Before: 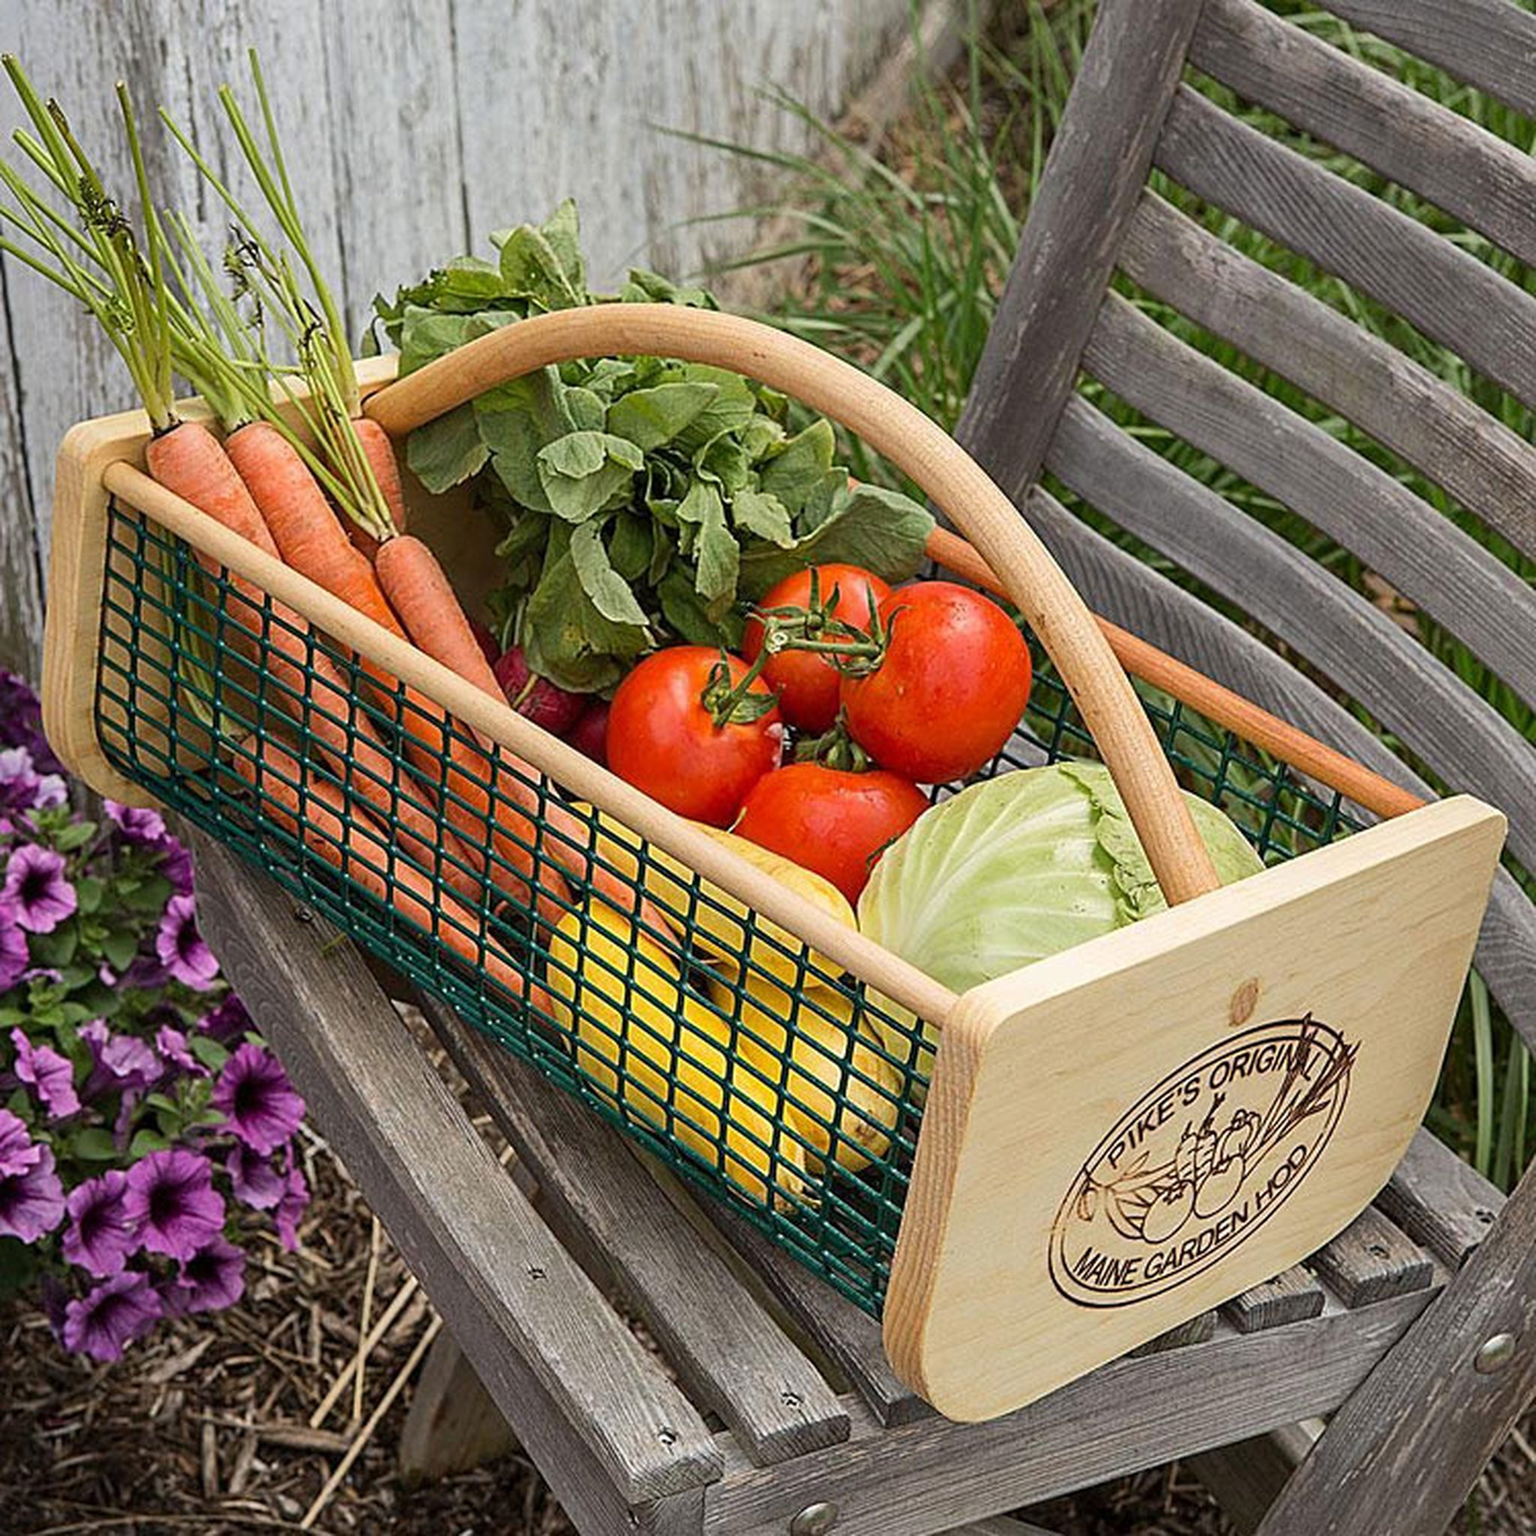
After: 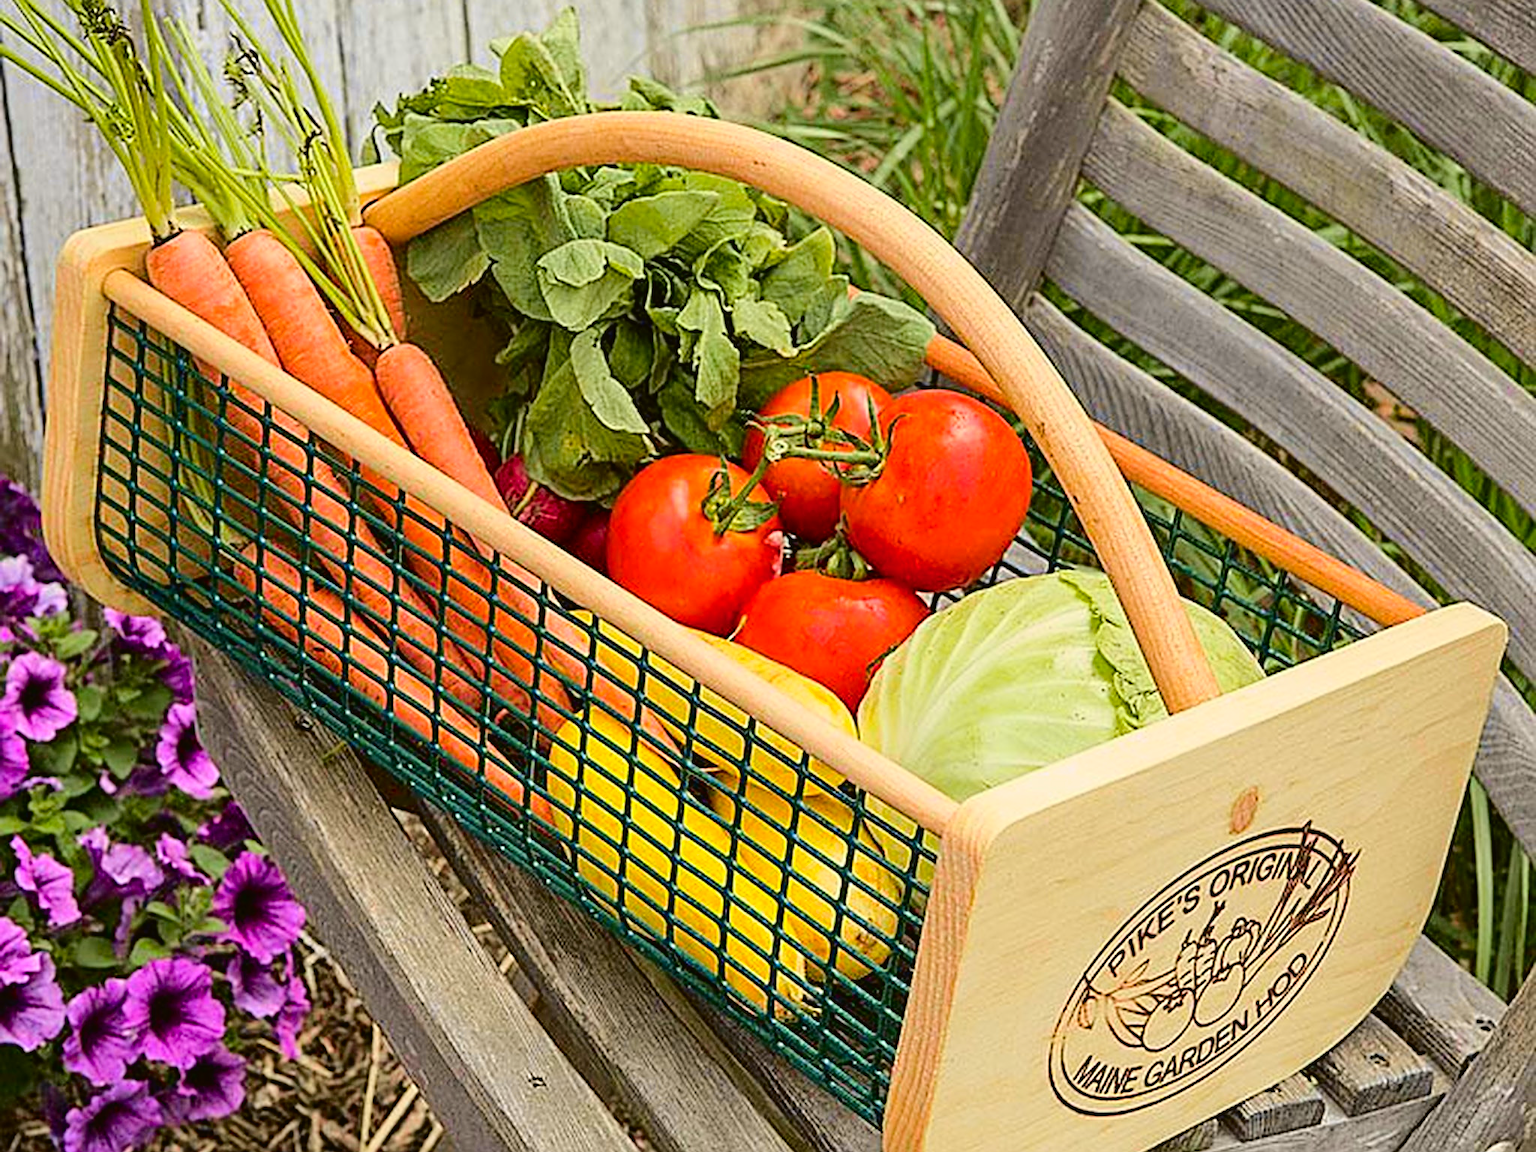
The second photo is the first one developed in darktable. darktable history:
sharpen: on, module defaults
tone curve: curves: ch0 [(0, 0.021) (0.049, 0.044) (0.152, 0.14) (0.328, 0.377) (0.473, 0.543) (0.641, 0.705) (0.85, 0.894) (1, 0.969)]; ch1 [(0, 0) (0.302, 0.331) (0.427, 0.433) (0.472, 0.47) (0.502, 0.503) (0.527, 0.521) (0.564, 0.58) (0.614, 0.626) (0.677, 0.701) (0.859, 0.885) (1, 1)]; ch2 [(0, 0) (0.33, 0.301) (0.447, 0.44) (0.487, 0.496) (0.502, 0.516) (0.535, 0.563) (0.565, 0.593) (0.618, 0.628) (1, 1)], color space Lab, independent channels, preserve colors none
color balance rgb: perceptual saturation grading › global saturation 25%, perceptual brilliance grading › mid-tones 10%, perceptual brilliance grading › shadows 15%, global vibrance 20%
crop and rotate: top 12.5%, bottom 12.5%
